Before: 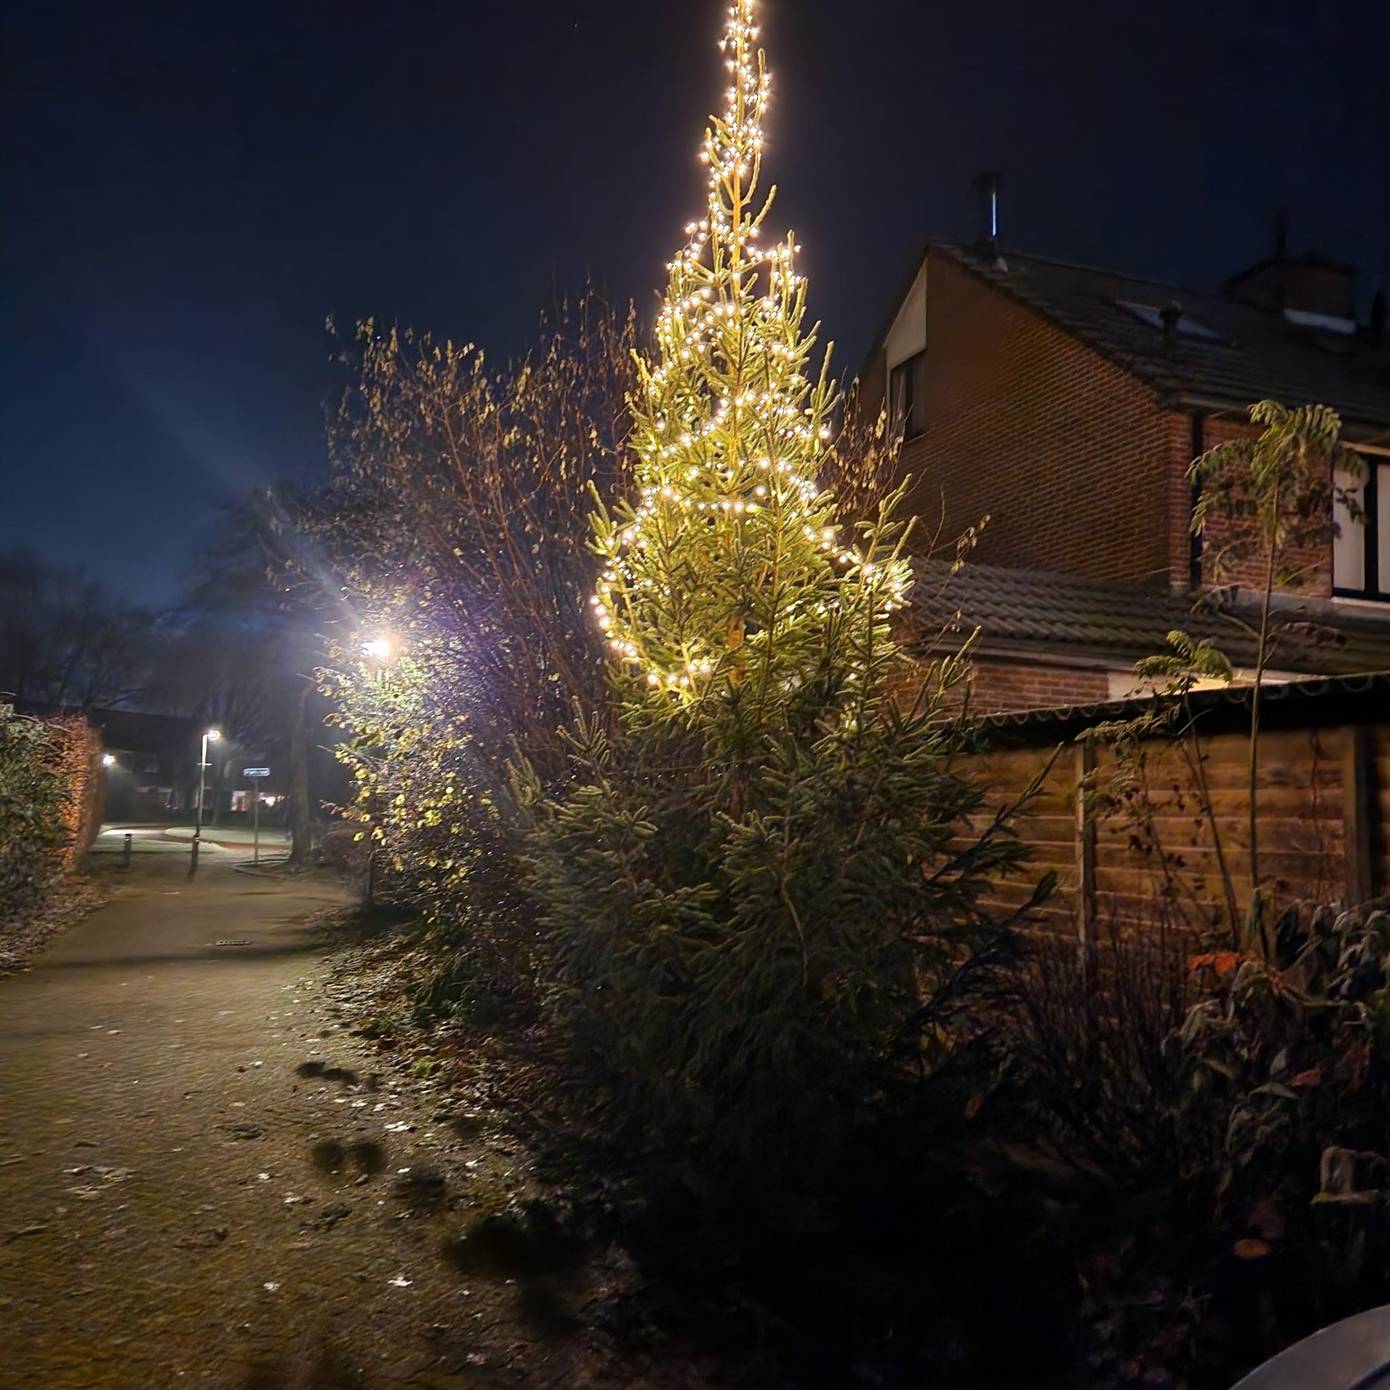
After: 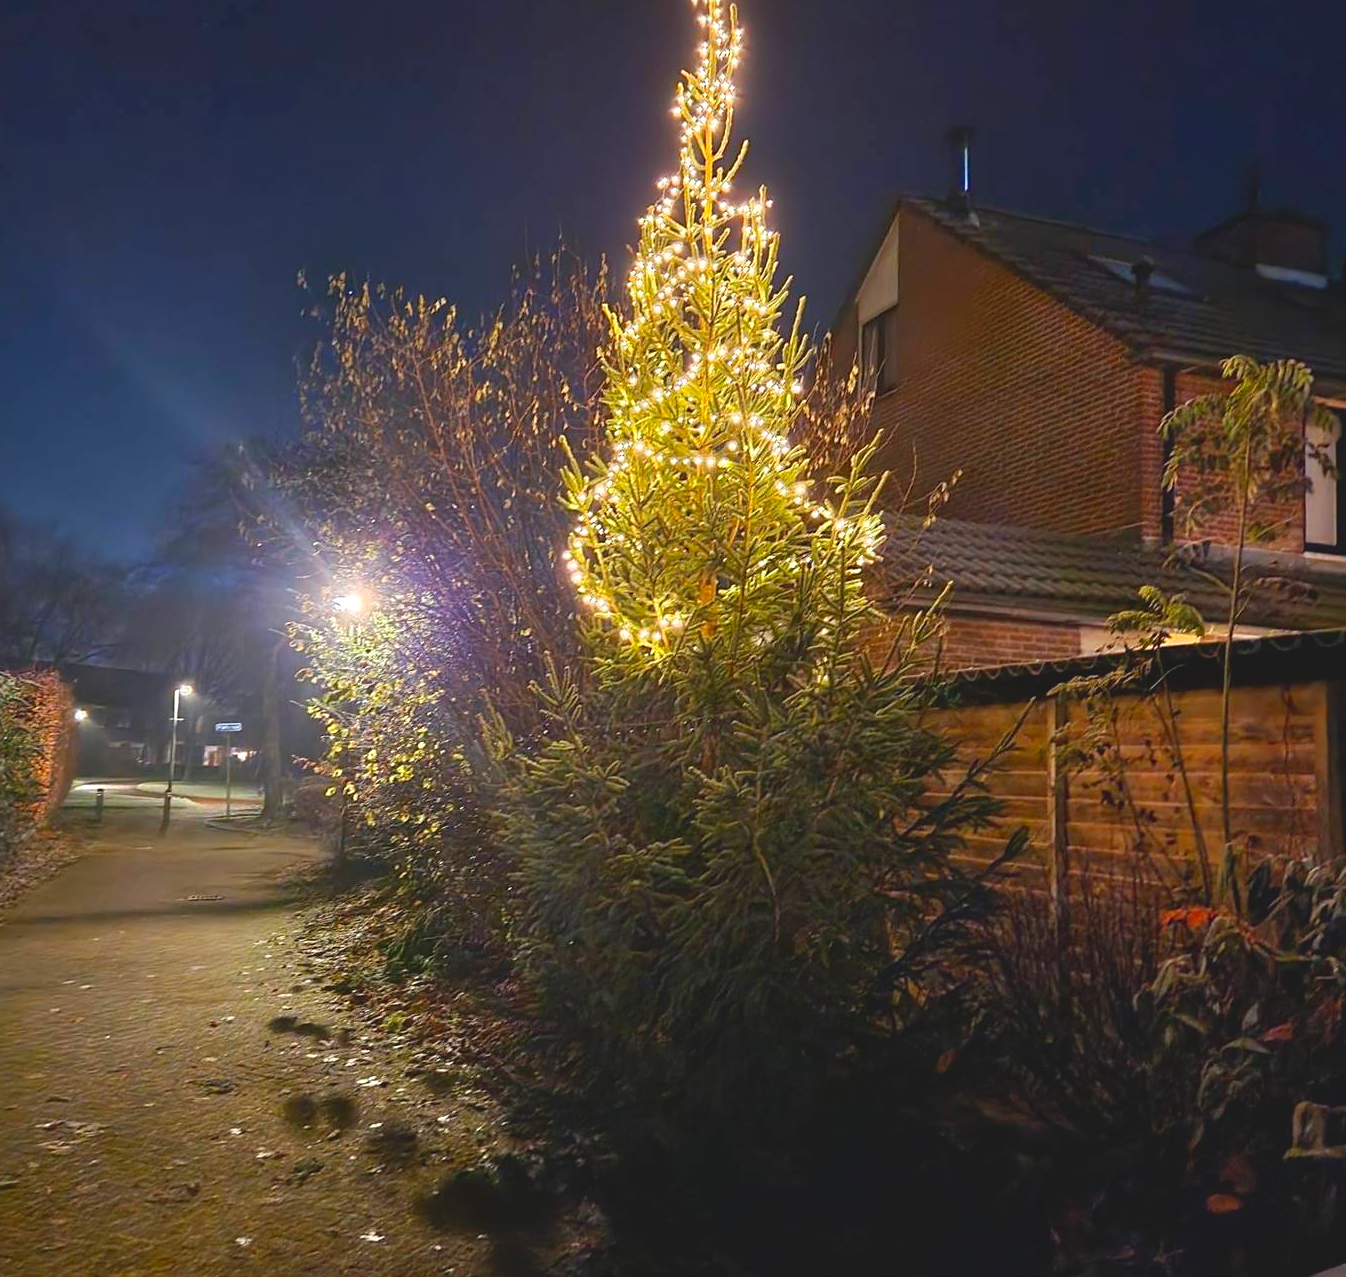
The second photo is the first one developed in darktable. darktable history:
exposure: black level correction 0.001, exposure 0.5 EV, compensate highlight preservation false
sharpen: amount 0.2
crop: left 2.068%, top 3.302%, right 1.078%, bottom 4.82%
contrast brightness saturation: contrast -0.201, saturation 0.186
